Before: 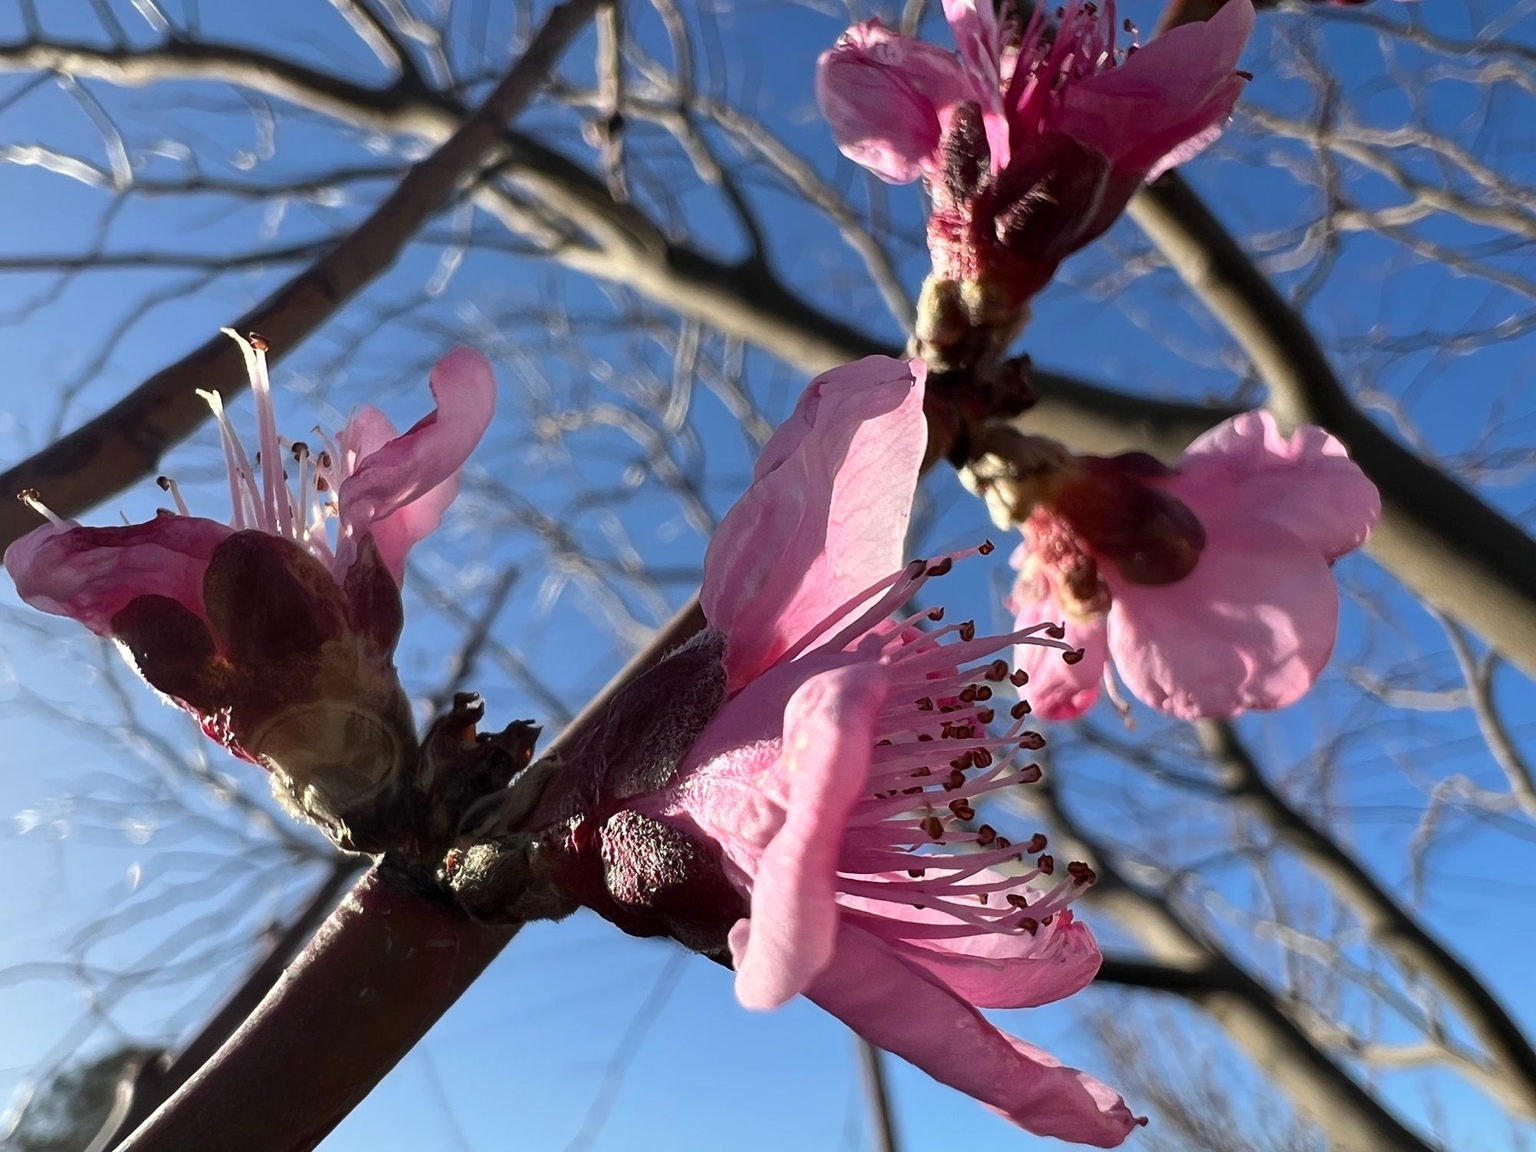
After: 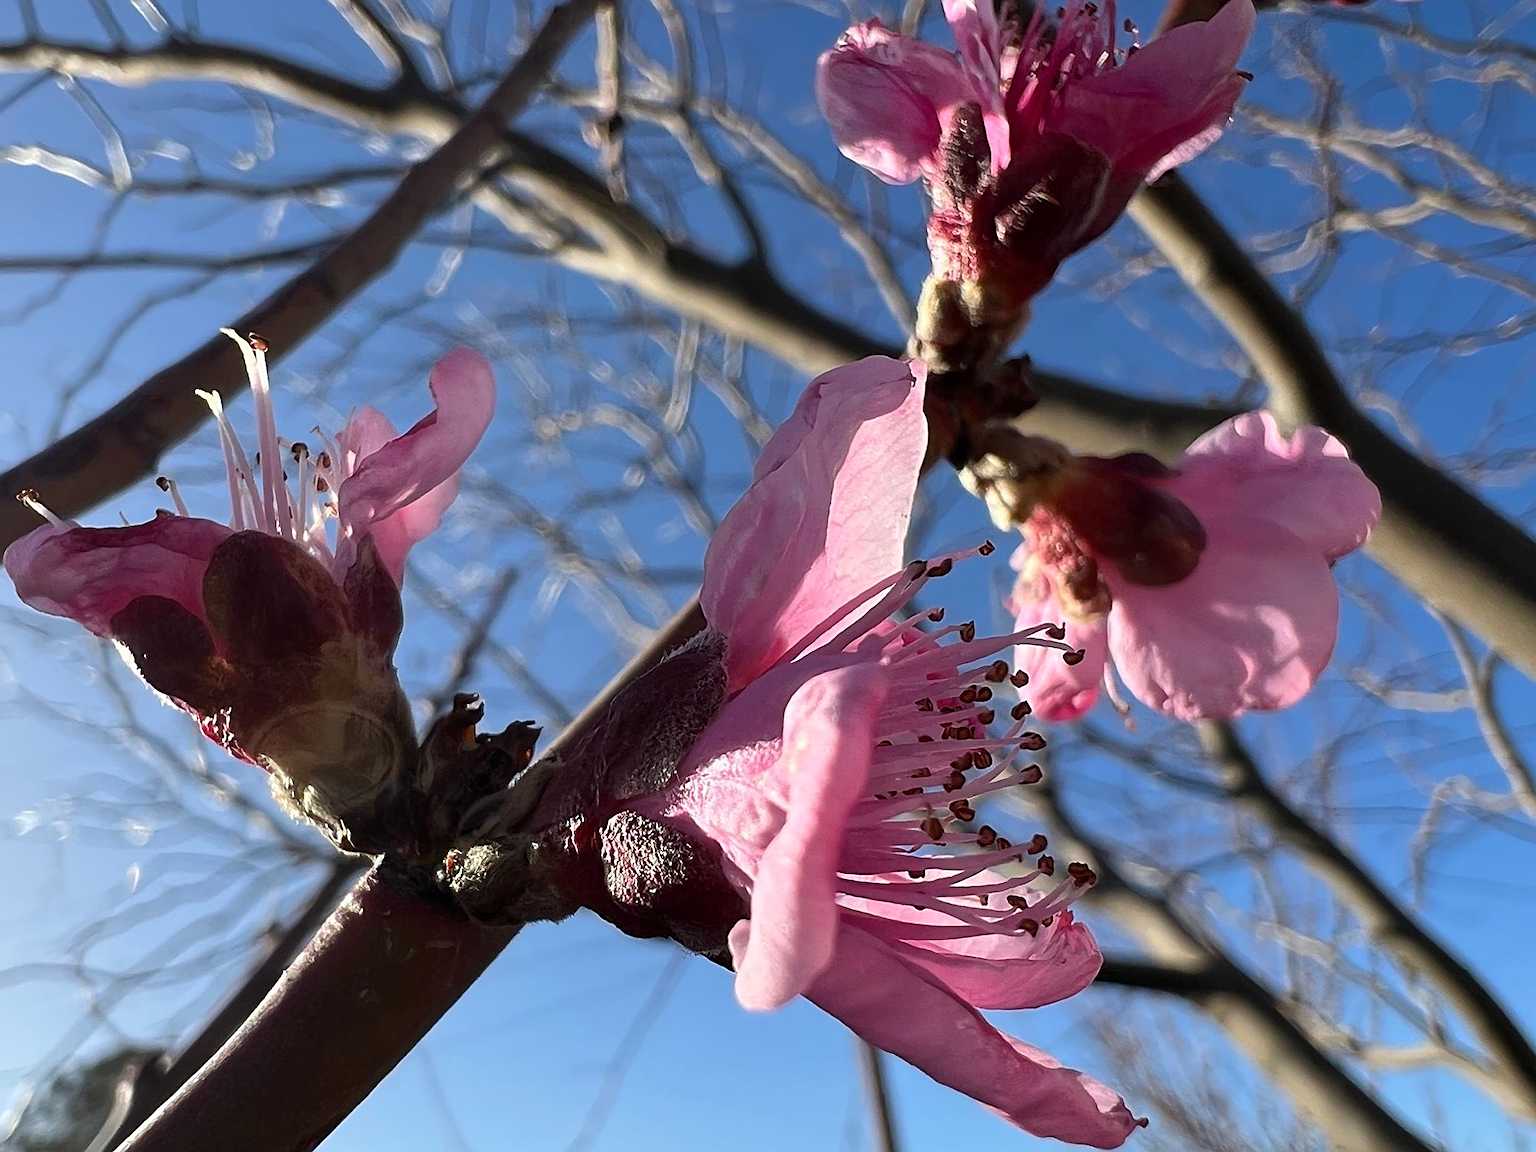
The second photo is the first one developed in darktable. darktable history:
sharpen: on, module defaults
crop and rotate: left 0.08%, bottom 0.012%
